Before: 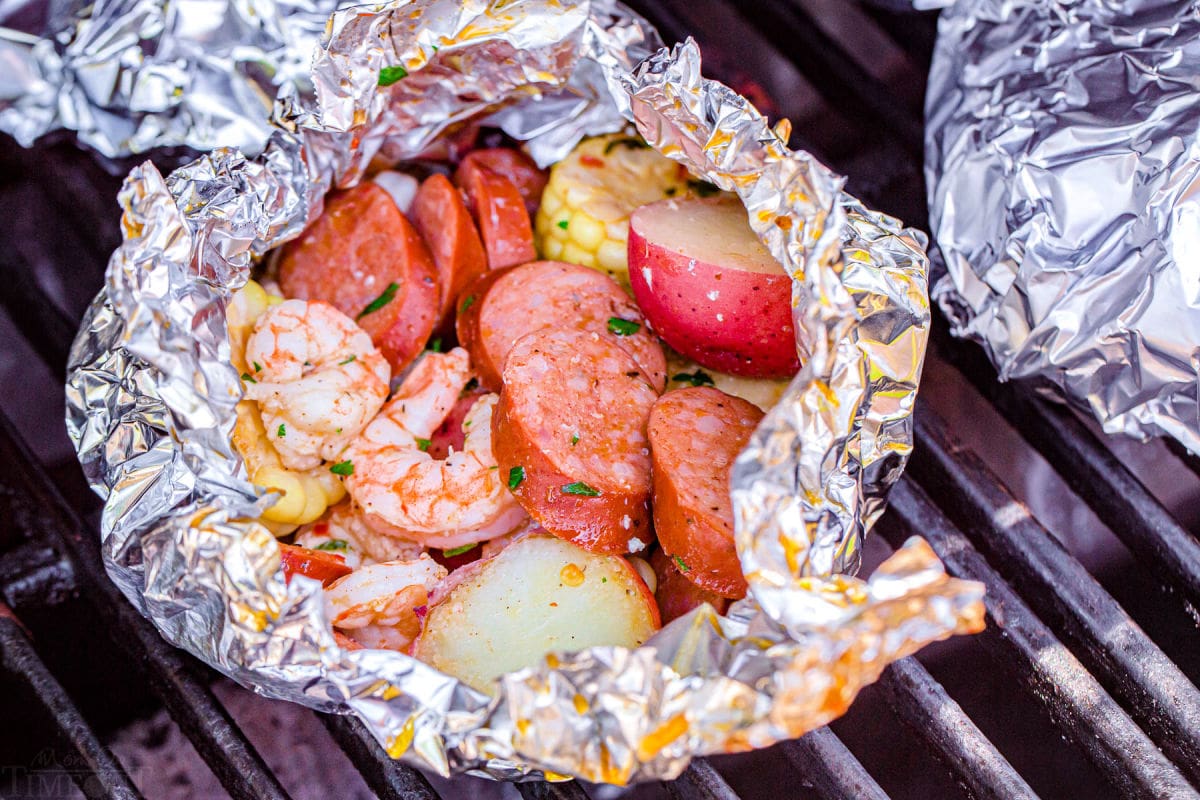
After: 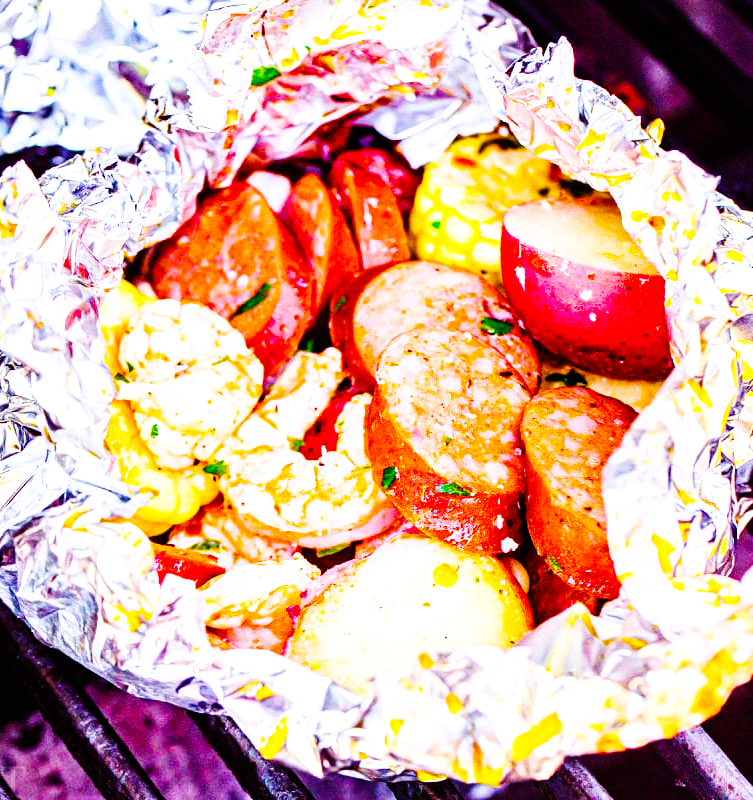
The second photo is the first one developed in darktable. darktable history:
crop: left 10.644%, right 26.528%
color balance rgb: linear chroma grading › global chroma 9%, perceptual saturation grading › global saturation 36%, perceptual saturation grading › shadows 35%, perceptual brilliance grading › global brilliance 15%, perceptual brilliance grading › shadows -35%, global vibrance 15%
base curve: curves: ch0 [(0, 0) (0, 0) (0.002, 0.001) (0.008, 0.003) (0.019, 0.011) (0.037, 0.037) (0.064, 0.11) (0.102, 0.232) (0.152, 0.379) (0.216, 0.524) (0.296, 0.665) (0.394, 0.789) (0.512, 0.881) (0.651, 0.945) (0.813, 0.986) (1, 1)], preserve colors none
